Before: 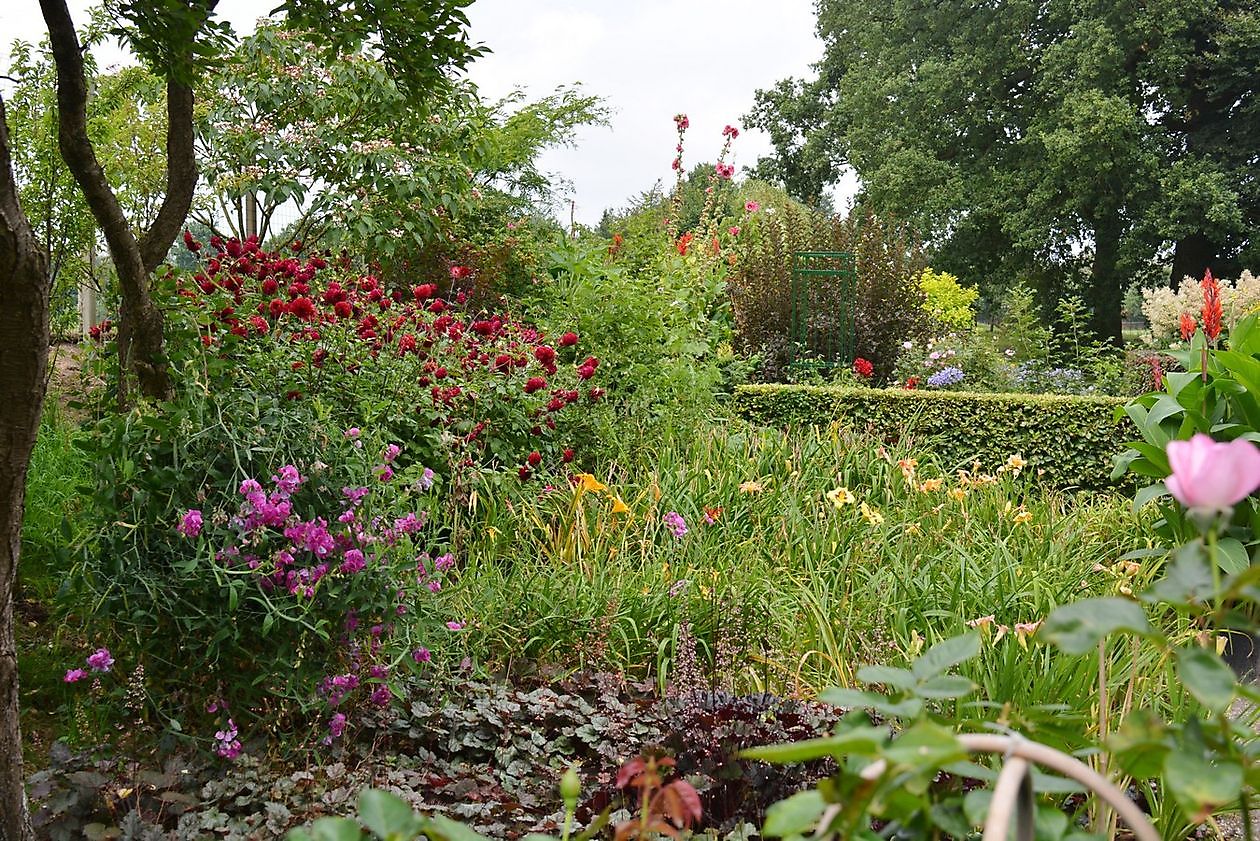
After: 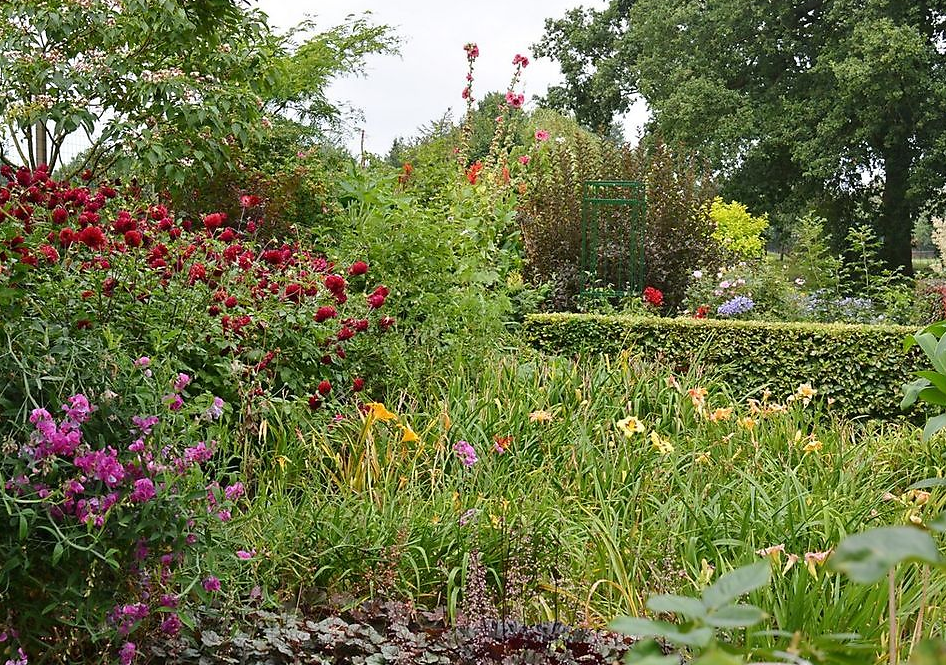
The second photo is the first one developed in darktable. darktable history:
tone equalizer: on, module defaults
crop: left 16.711%, top 8.482%, right 8.138%, bottom 12.424%
